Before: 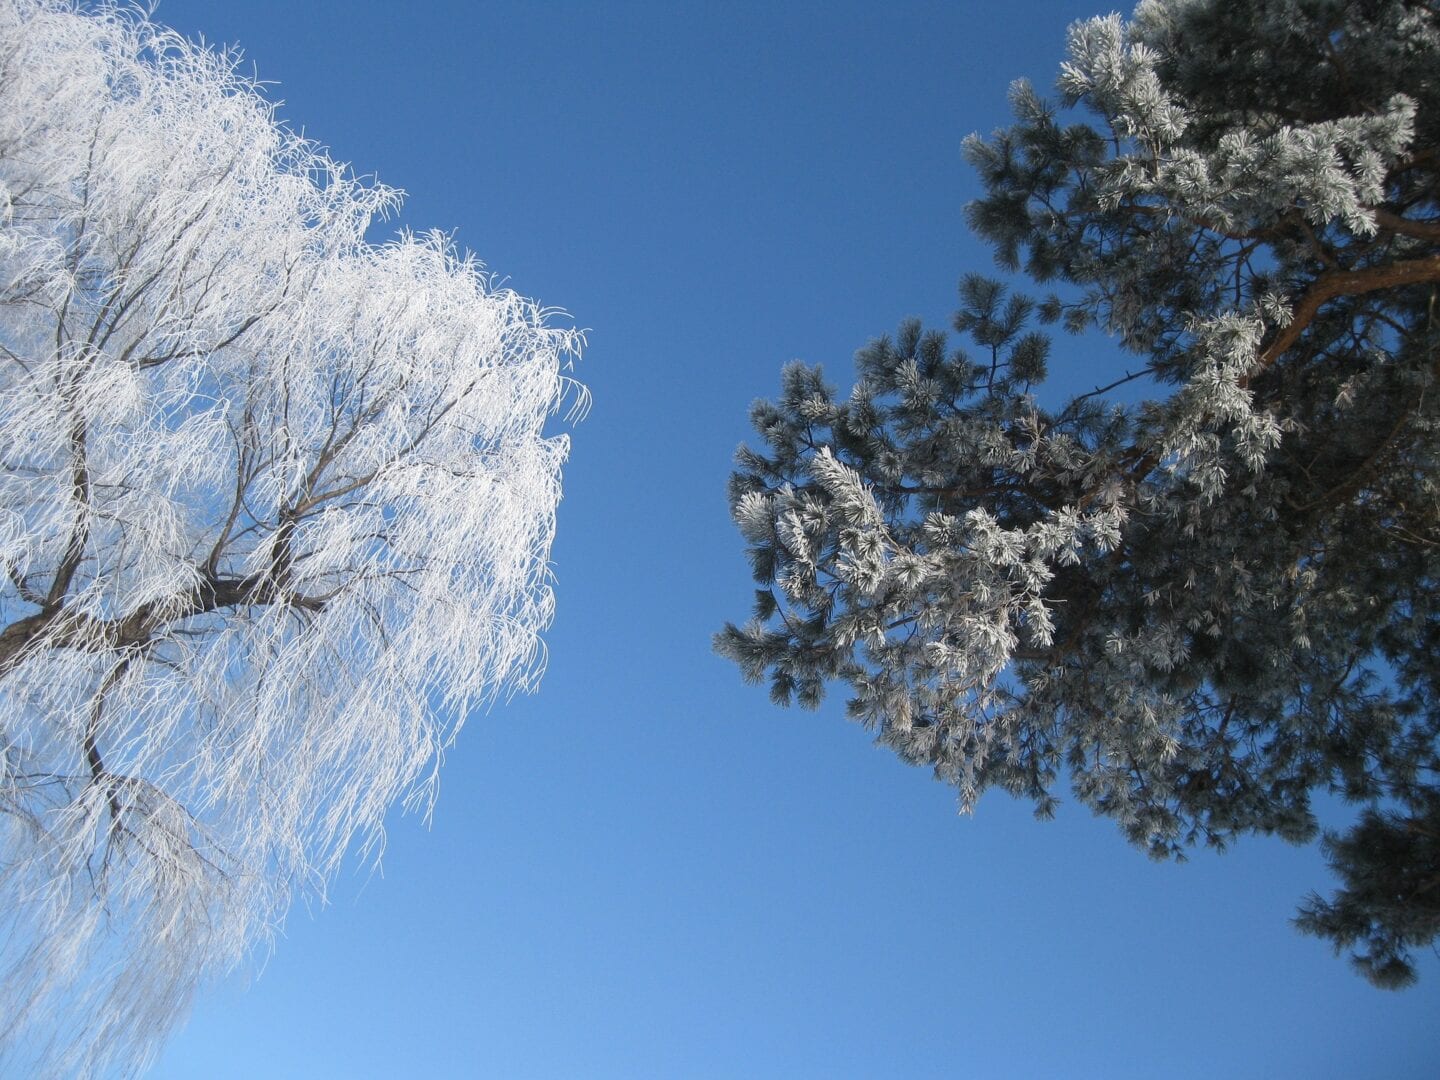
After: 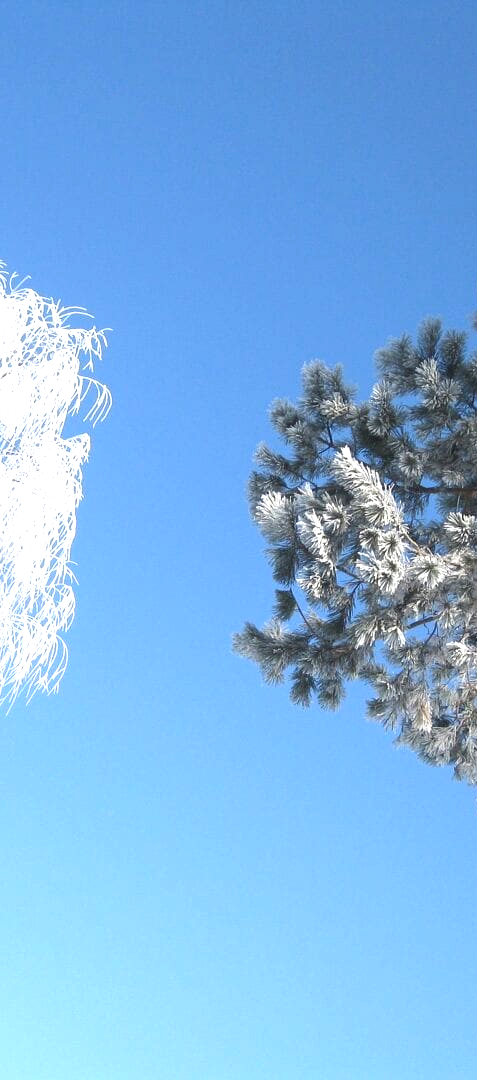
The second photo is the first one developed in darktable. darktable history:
exposure: black level correction 0, exposure 1 EV, compensate exposure bias true, compensate highlight preservation false
crop: left 33.371%, right 33.472%
